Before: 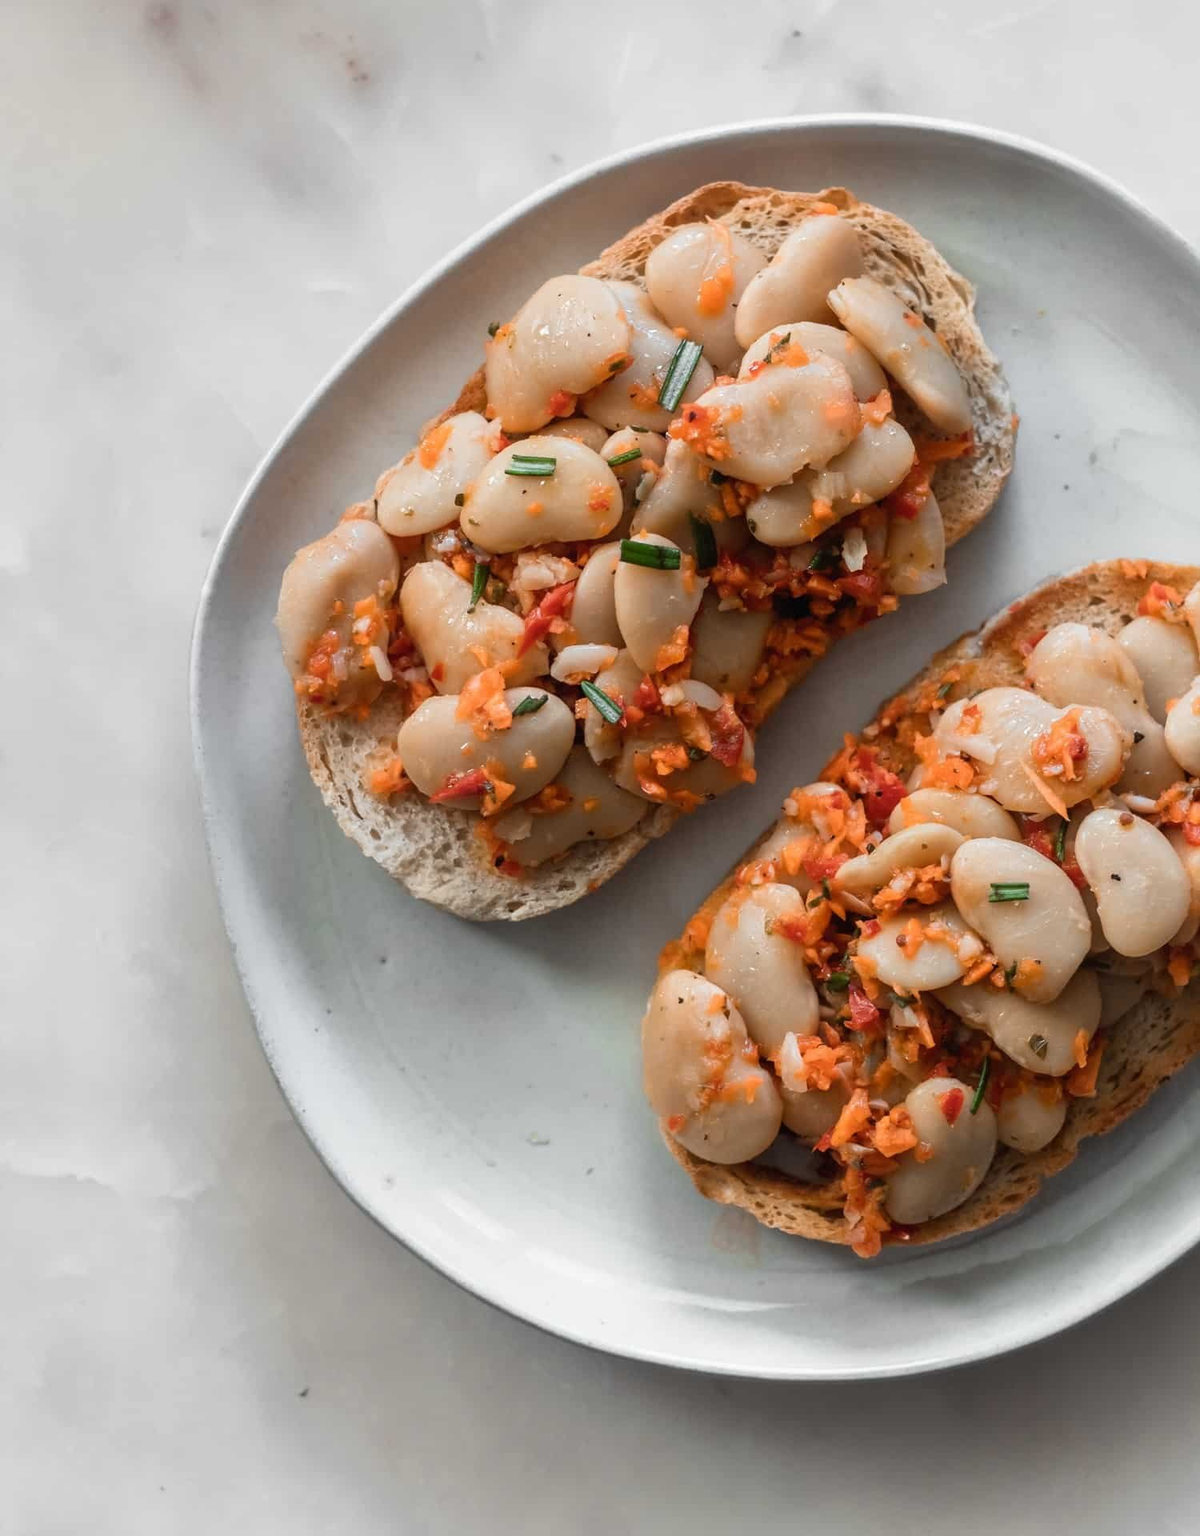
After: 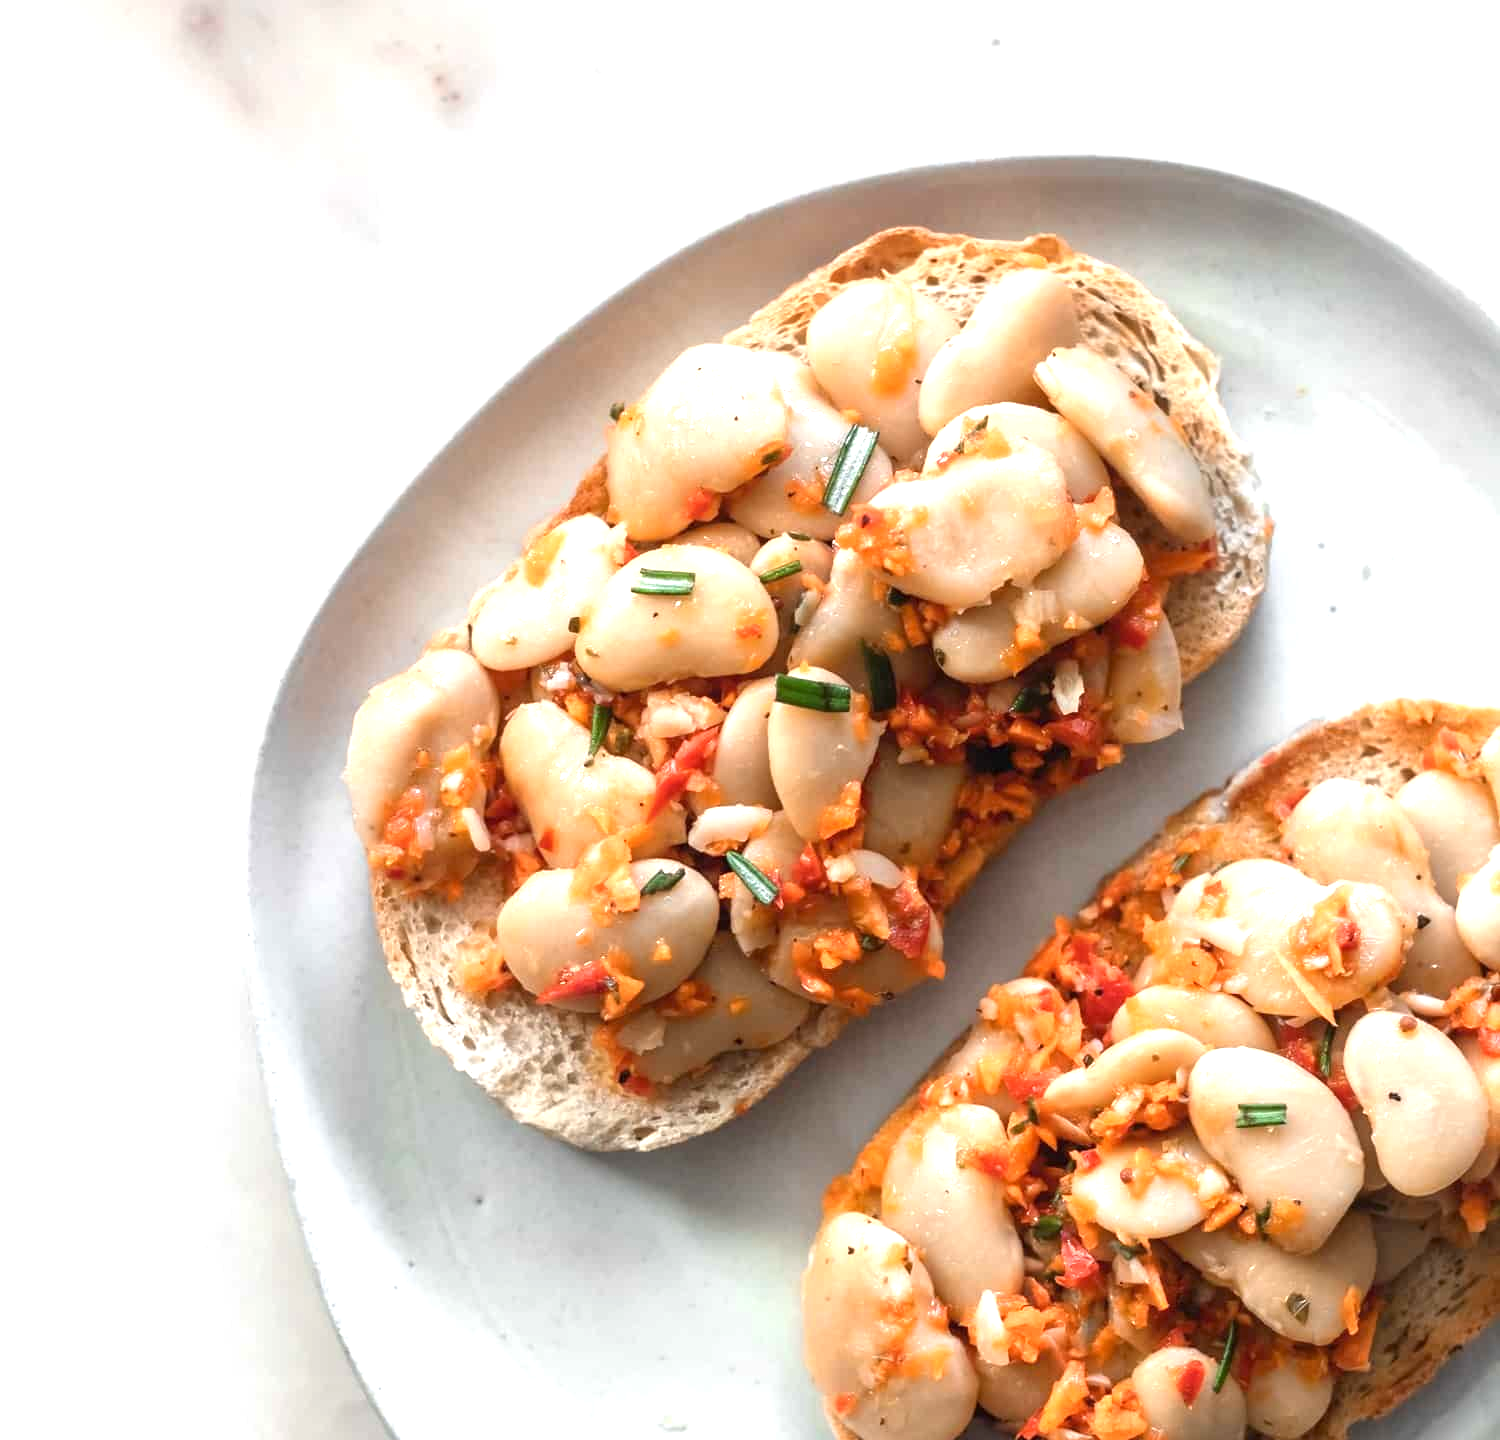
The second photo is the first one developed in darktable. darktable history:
crop: bottom 24.988%
exposure: exposure 1.061 EV, compensate highlight preservation false
